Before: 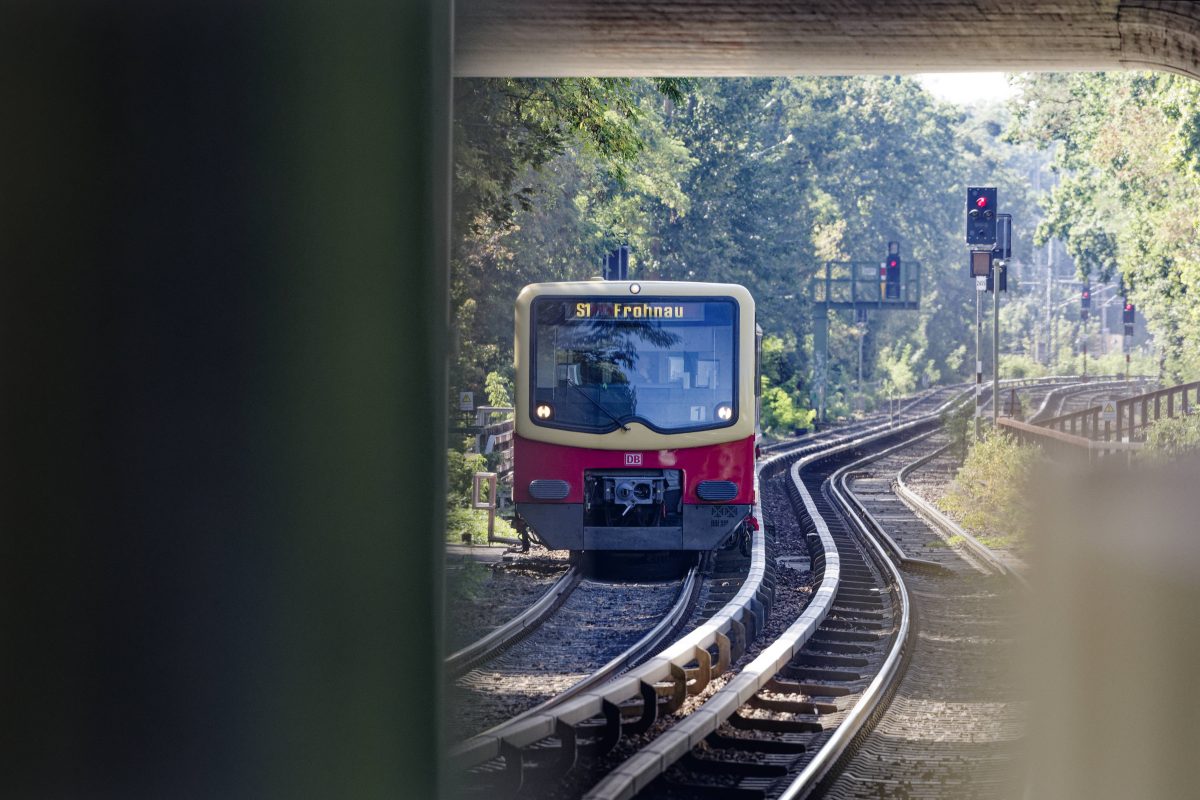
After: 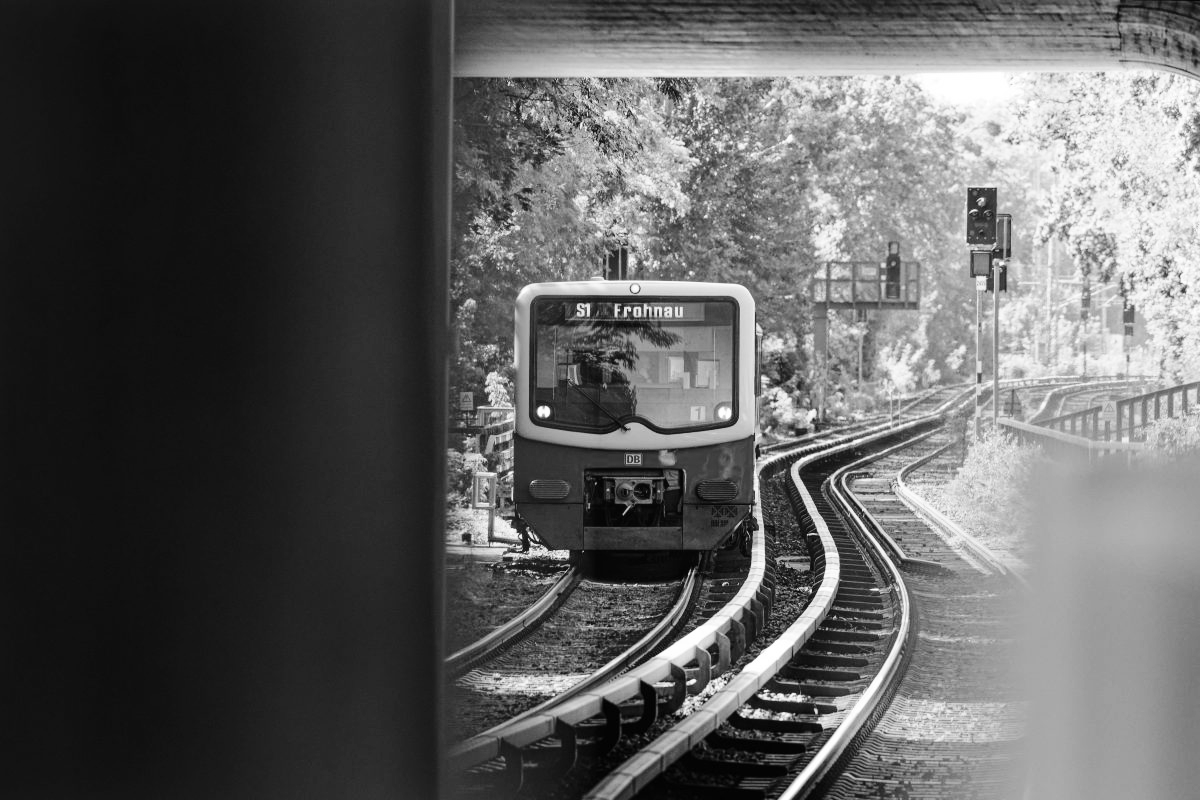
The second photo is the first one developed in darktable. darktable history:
base curve: curves: ch0 [(0, 0) (0.032, 0.025) (0.121, 0.166) (0.206, 0.329) (0.605, 0.79) (1, 1)], preserve colors none
monochrome: on, module defaults
